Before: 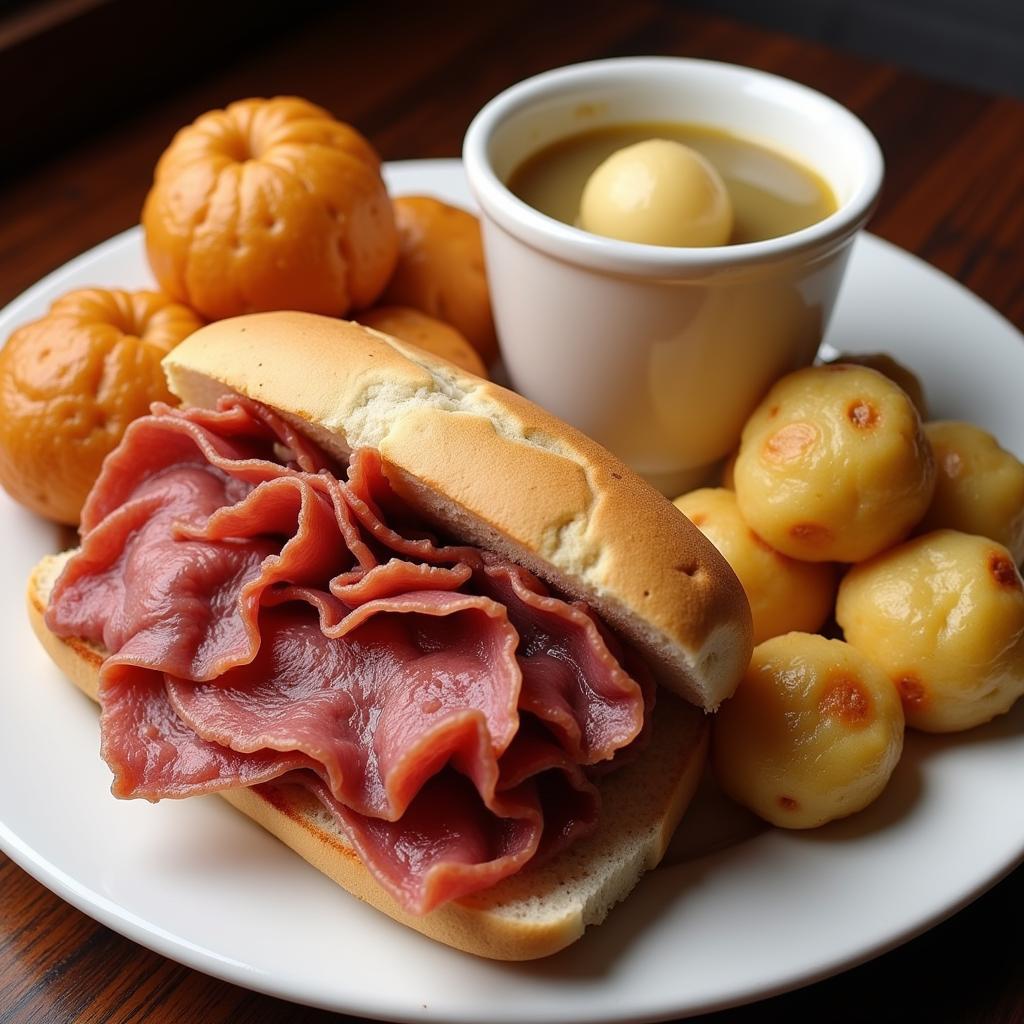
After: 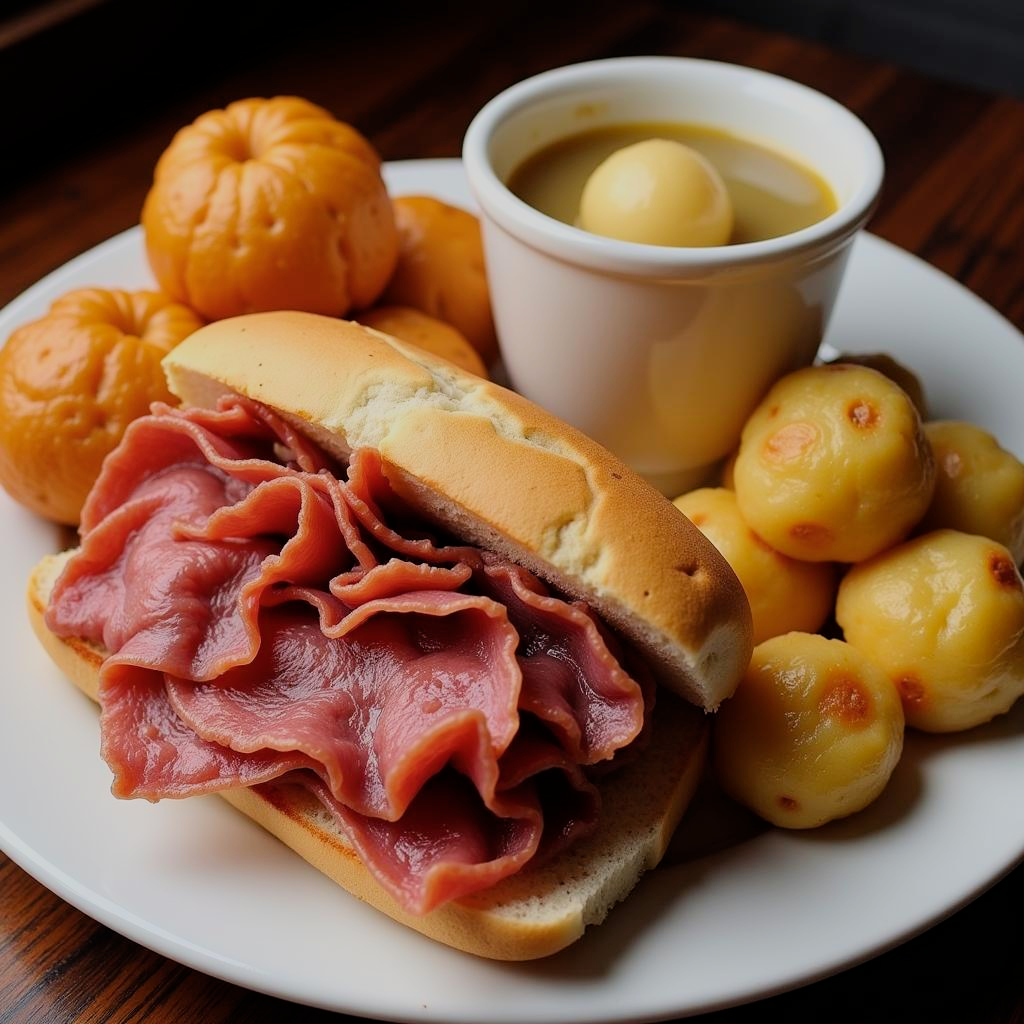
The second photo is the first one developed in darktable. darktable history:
filmic rgb: black relative exposure -7.65 EV, white relative exposure 4.56 EV, hardness 3.61, color science v6 (2022)
color balance rgb: perceptual saturation grading › global saturation 0.327%, global vibrance 20%
